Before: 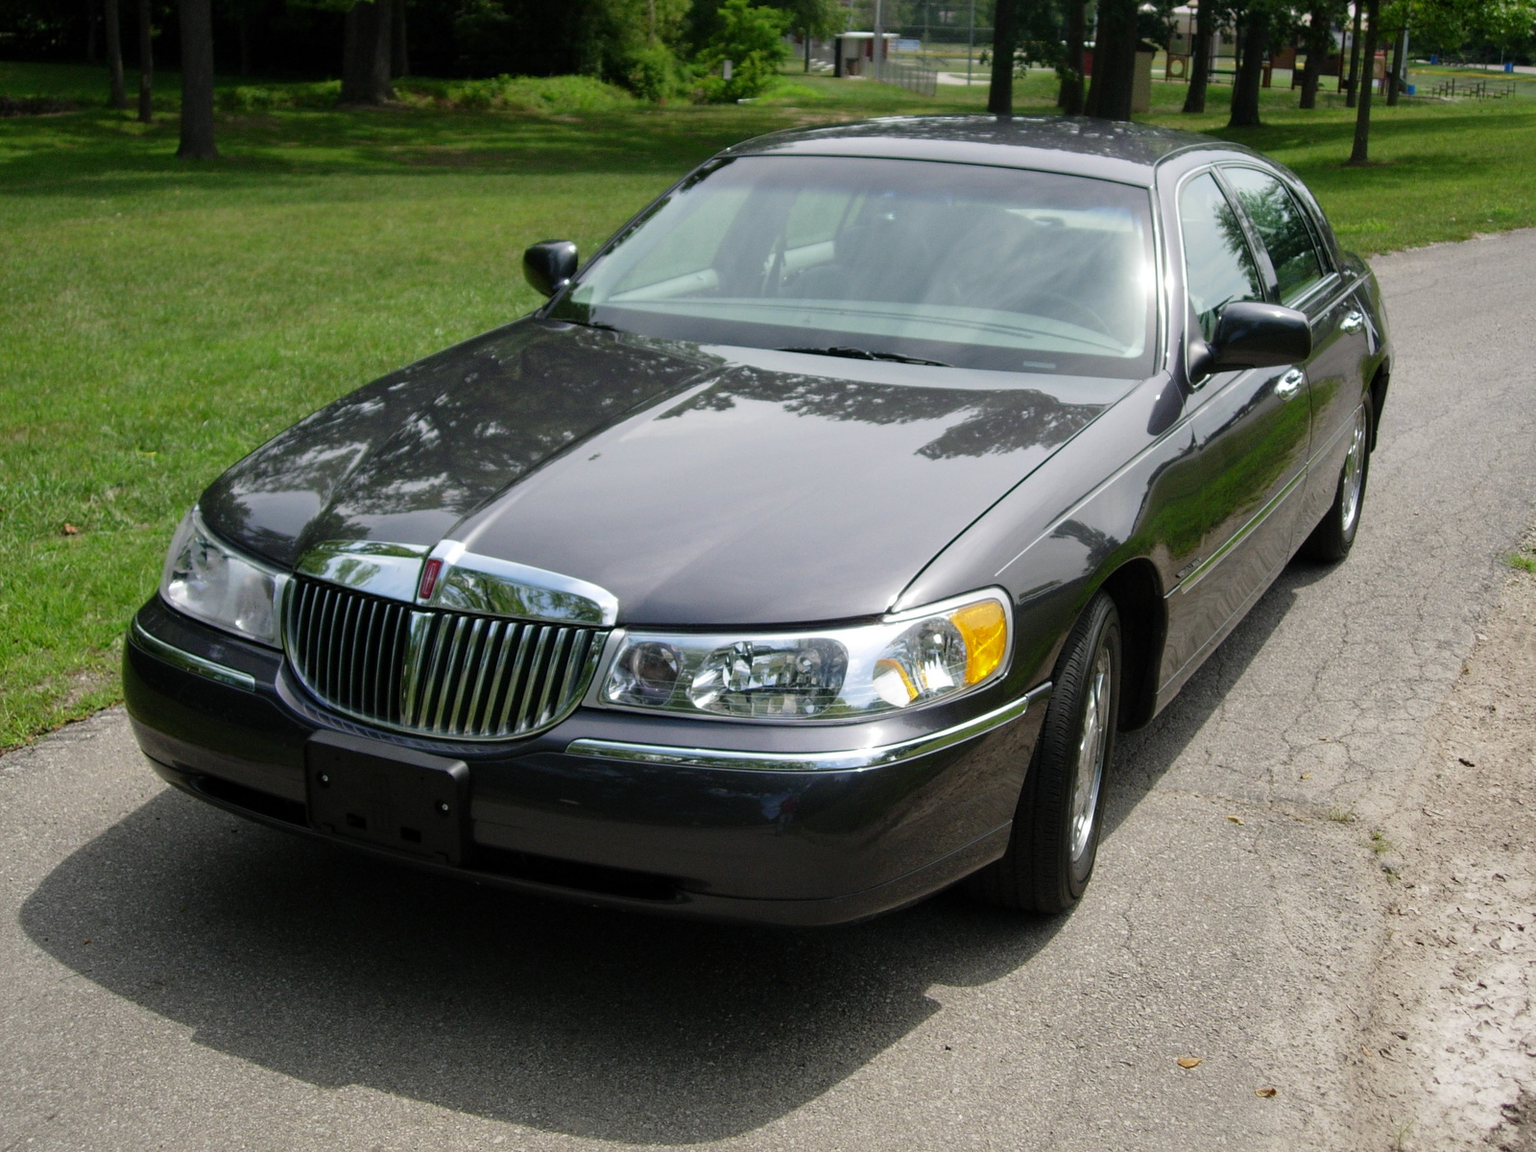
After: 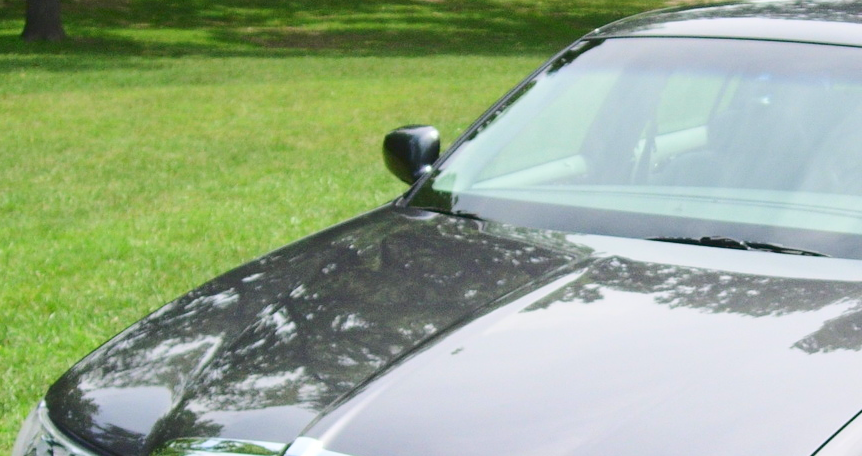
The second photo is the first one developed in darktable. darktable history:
base curve: curves: ch0 [(0, 0.007) (0.028, 0.063) (0.121, 0.311) (0.46, 0.743) (0.859, 0.957) (1, 1)]
crop: left 10.166%, top 10.485%, right 35.949%, bottom 51.474%
